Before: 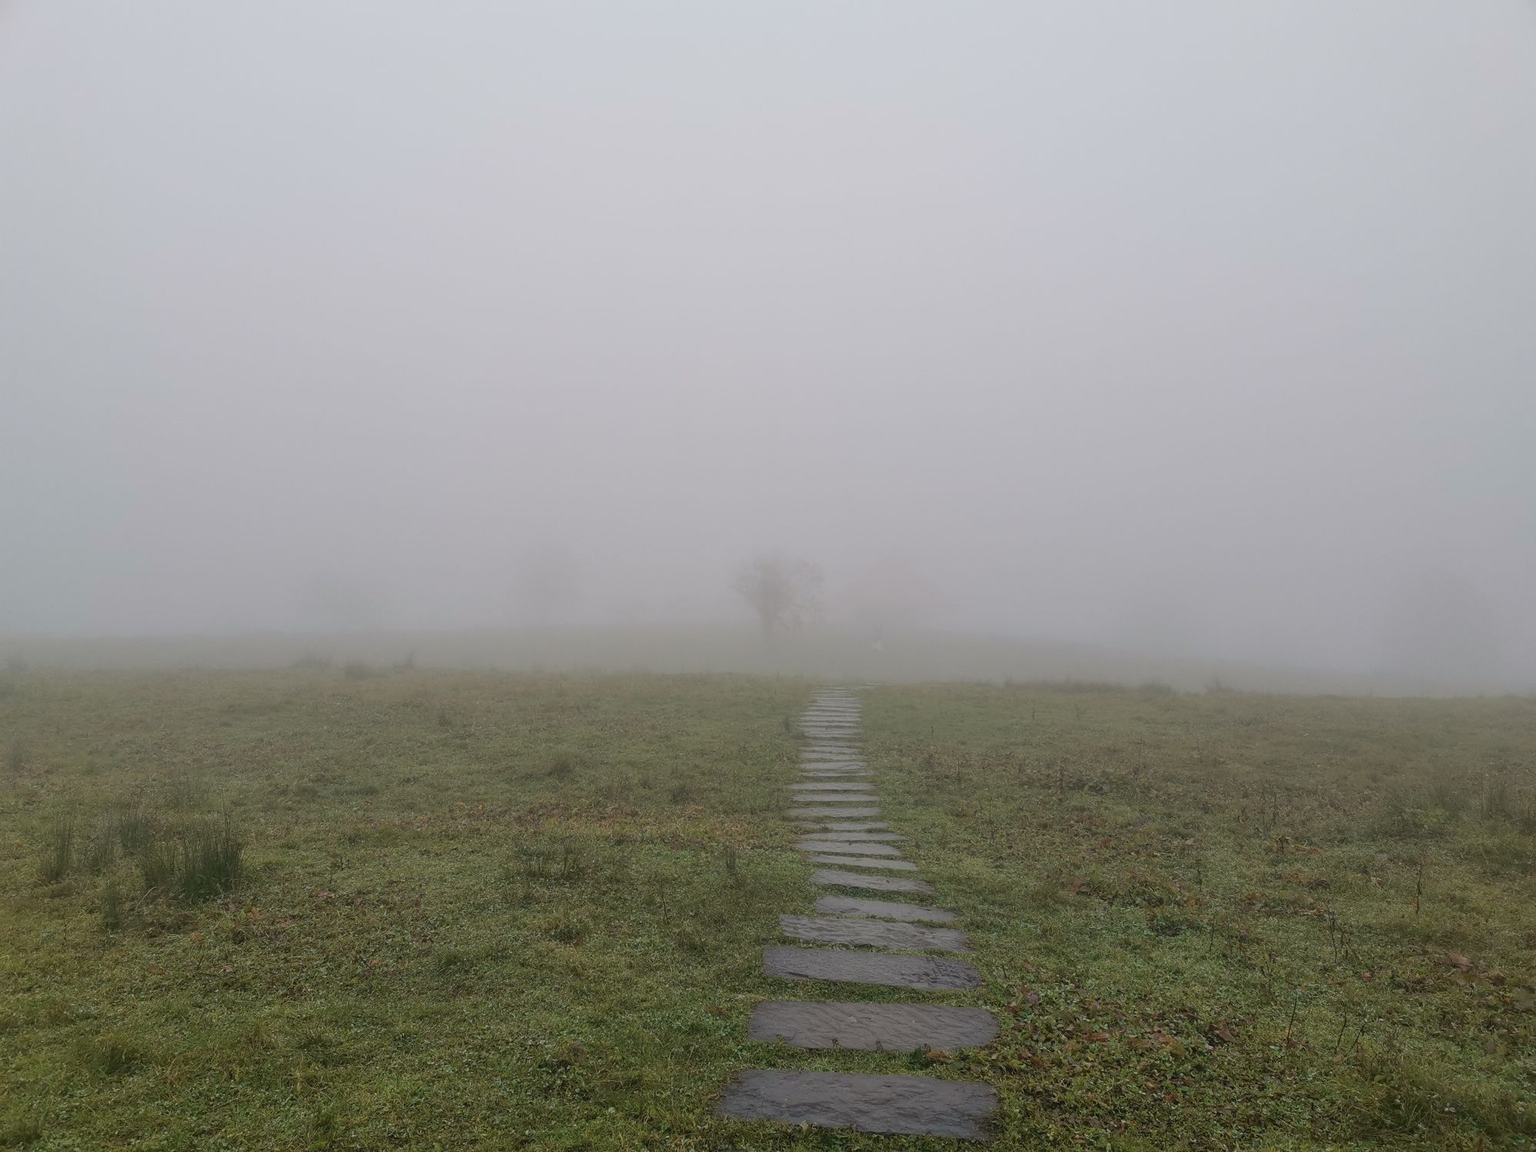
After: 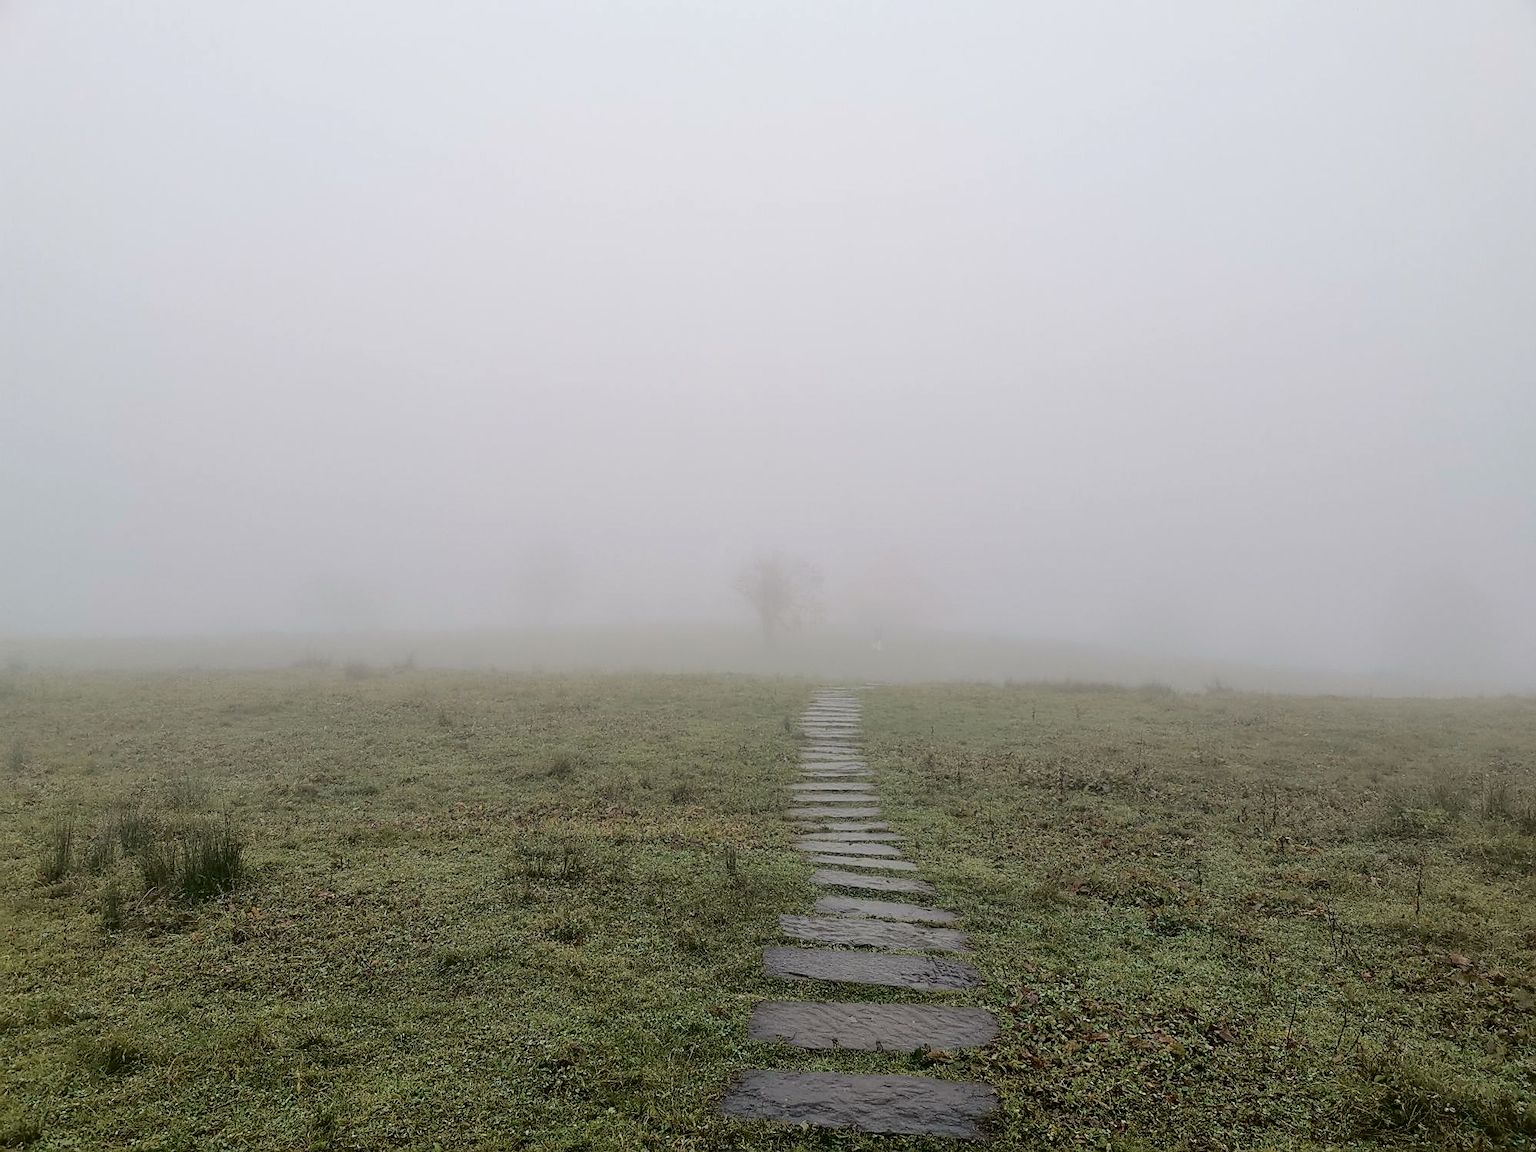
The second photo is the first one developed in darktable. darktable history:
sharpen: on, module defaults
tone curve: curves: ch0 [(0, 0) (0.003, 0) (0.011, 0.001) (0.025, 0.001) (0.044, 0.002) (0.069, 0.007) (0.1, 0.015) (0.136, 0.027) (0.177, 0.066) (0.224, 0.122) (0.277, 0.219) (0.335, 0.327) (0.399, 0.432) (0.468, 0.527) (0.543, 0.615) (0.623, 0.695) (0.709, 0.777) (0.801, 0.874) (0.898, 0.973) (1, 1)], color space Lab, independent channels, preserve colors none
